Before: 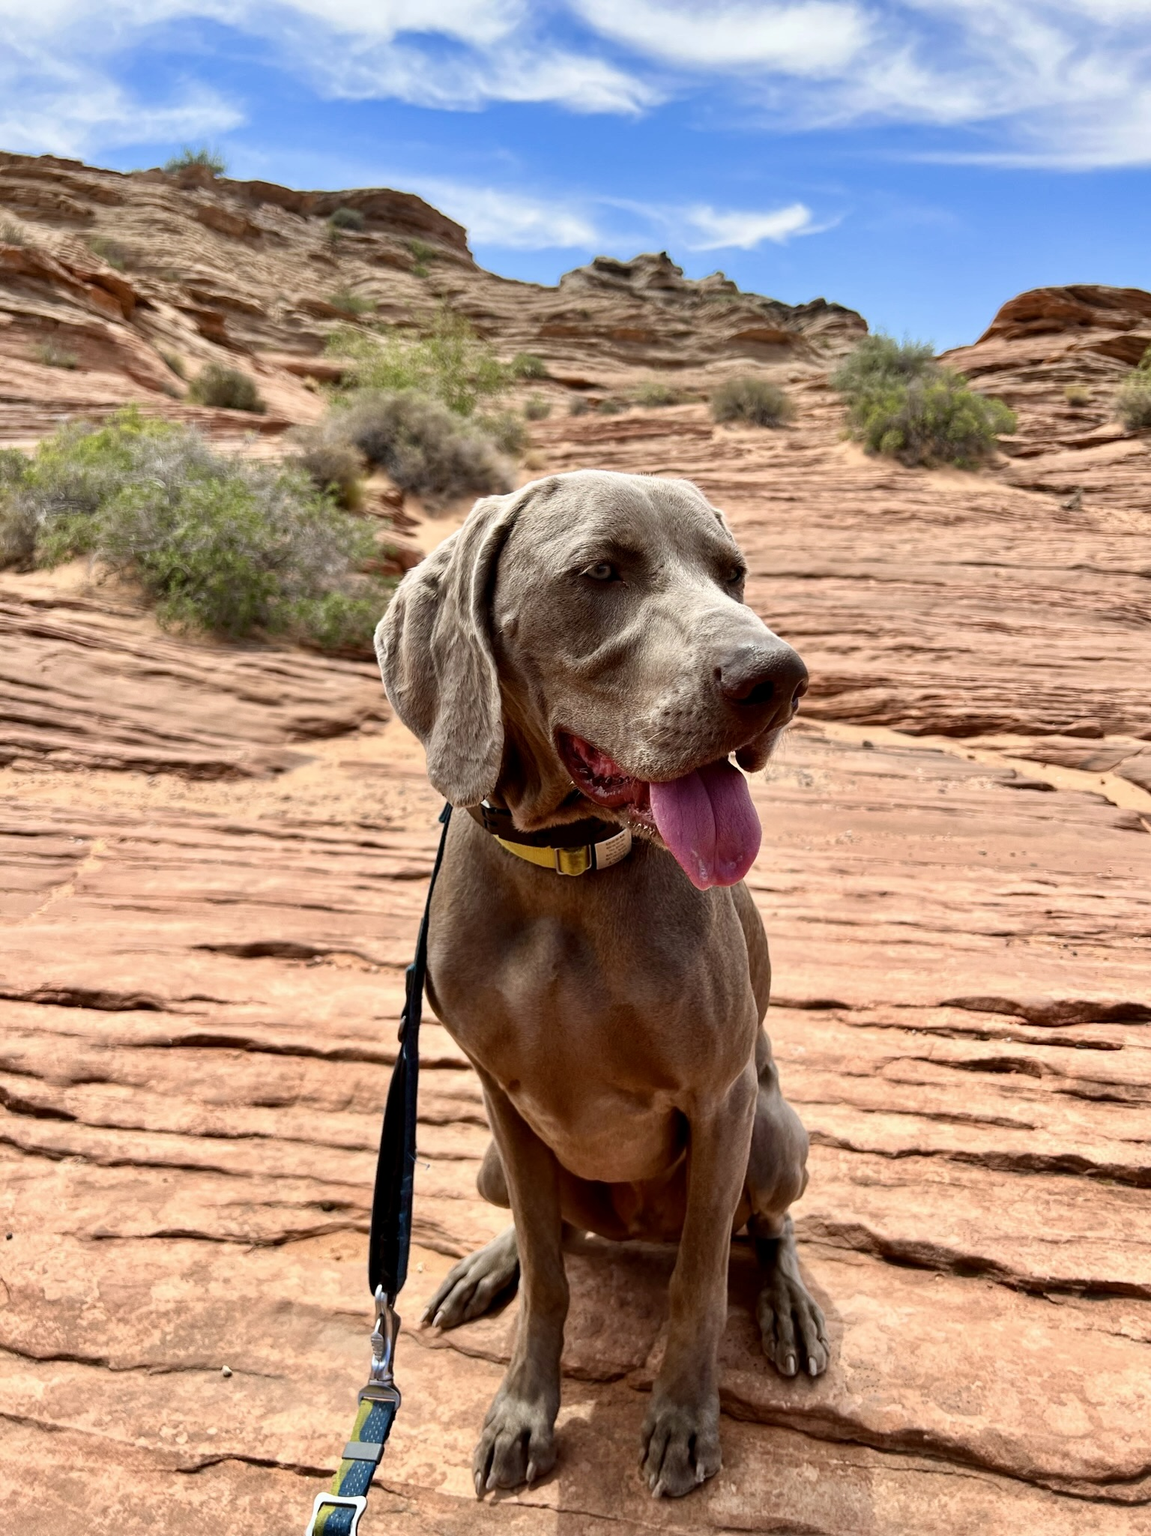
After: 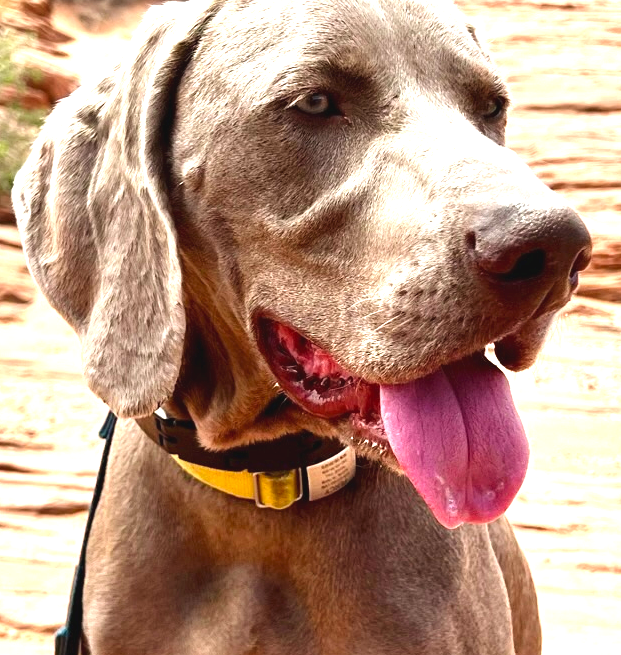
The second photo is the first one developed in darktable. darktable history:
exposure: black level correction -0.002, exposure 1.35 EV, compensate highlight preservation false
crop: left 31.751%, top 32.172%, right 27.8%, bottom 35.83%
